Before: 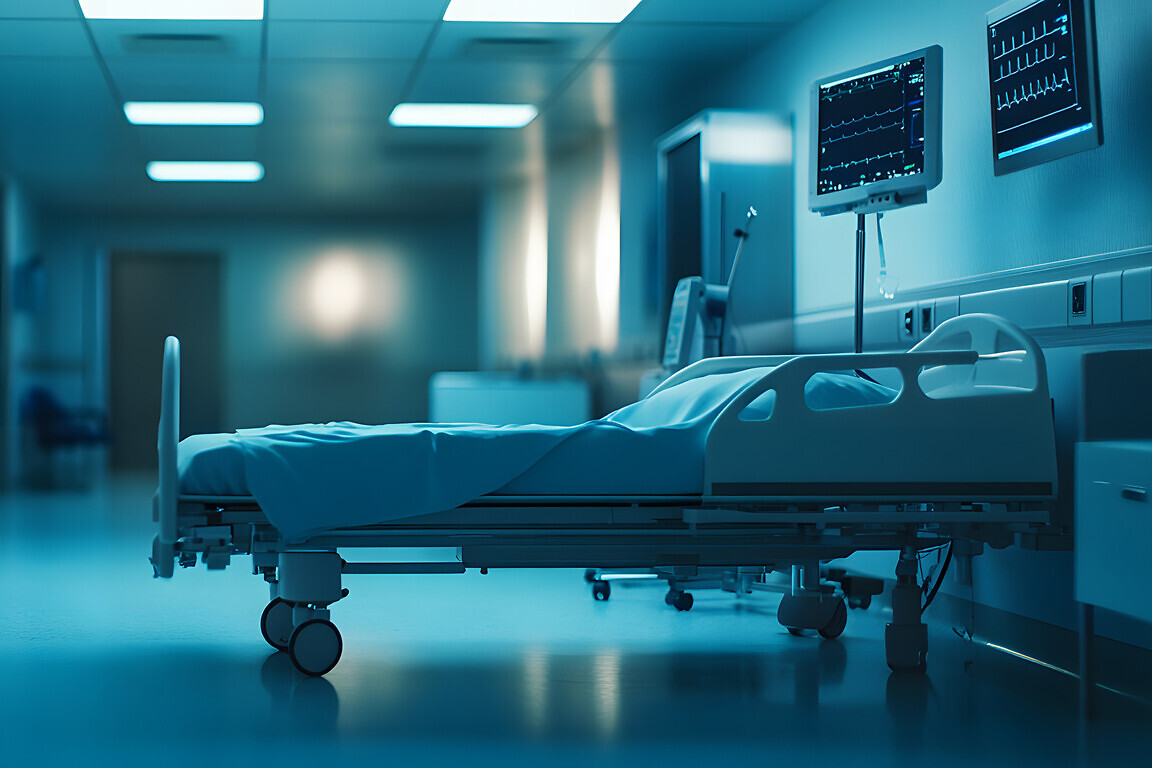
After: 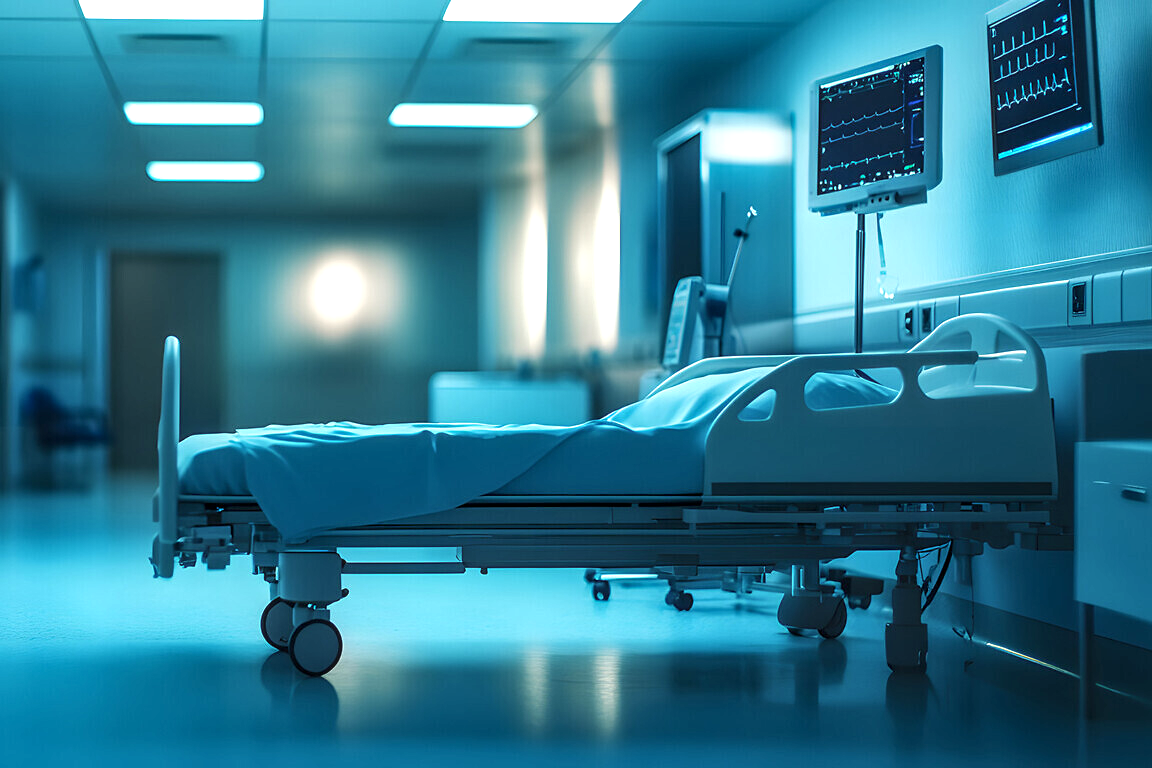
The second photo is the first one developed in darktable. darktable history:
local contrast: on, module defaults
exposure: black level correction 0, exposure 0.5 EV, compensate exposure bias true, compensate highlight preservation false
